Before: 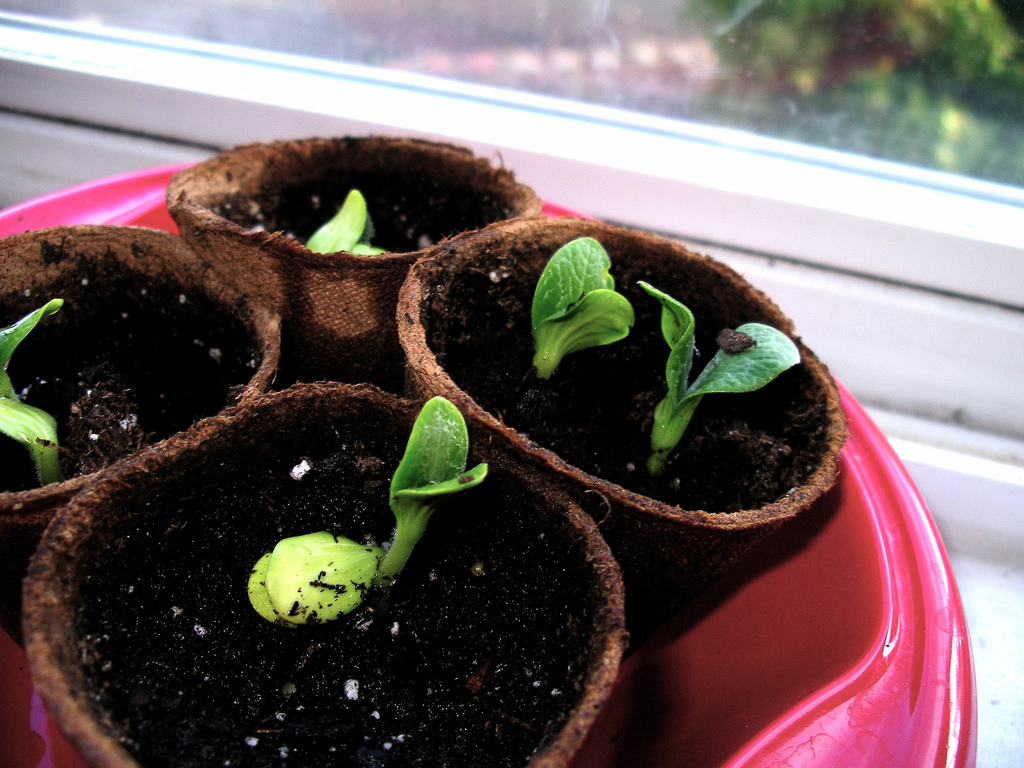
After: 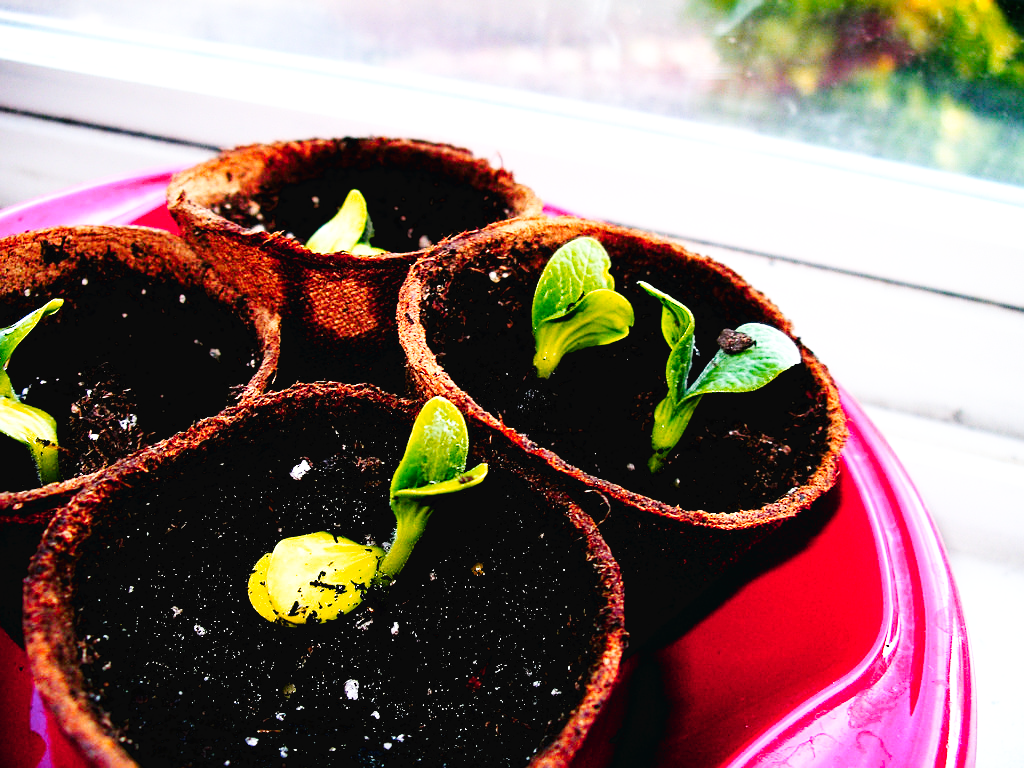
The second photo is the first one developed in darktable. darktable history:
sharpen: on, module defaults
color zones: curves: ch1 [(0.239, 0.552) (0.75, 0.5)]; ch2 [(0.25, 0.462) (0.749, 0.457)]
base curve: curves: ch0 [(0, 0.003) (0.001, 0.002) (0.006, 0.004) (0.02, 0.022) (0.048, 0.086) (0.094, 0.234) (0.162, 0.431) (0.258, 0.629) (0.385, 0.8) (0.548, 0.918) (0.751, 0.988) (1, 1)], preserve colors none
color balance rgb: shadows lift › hue 86.84°, perceptual saturation grading › global saturation 30.19%
